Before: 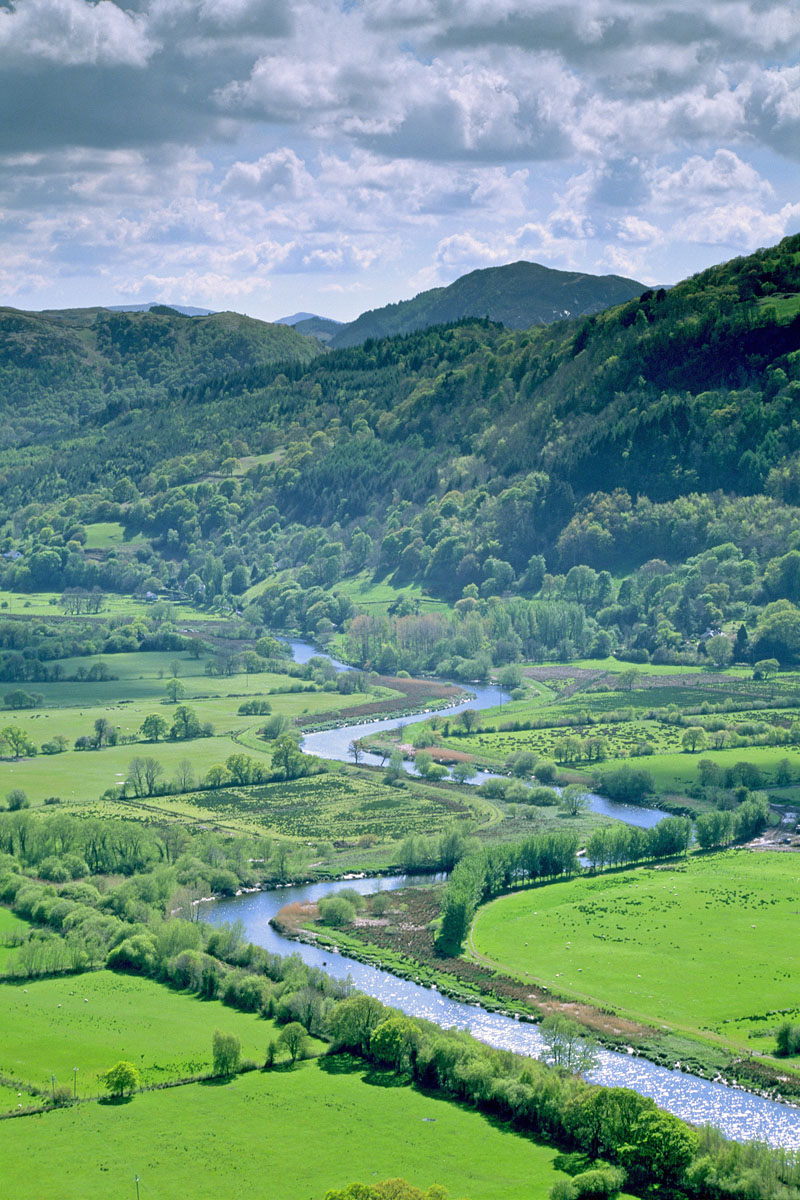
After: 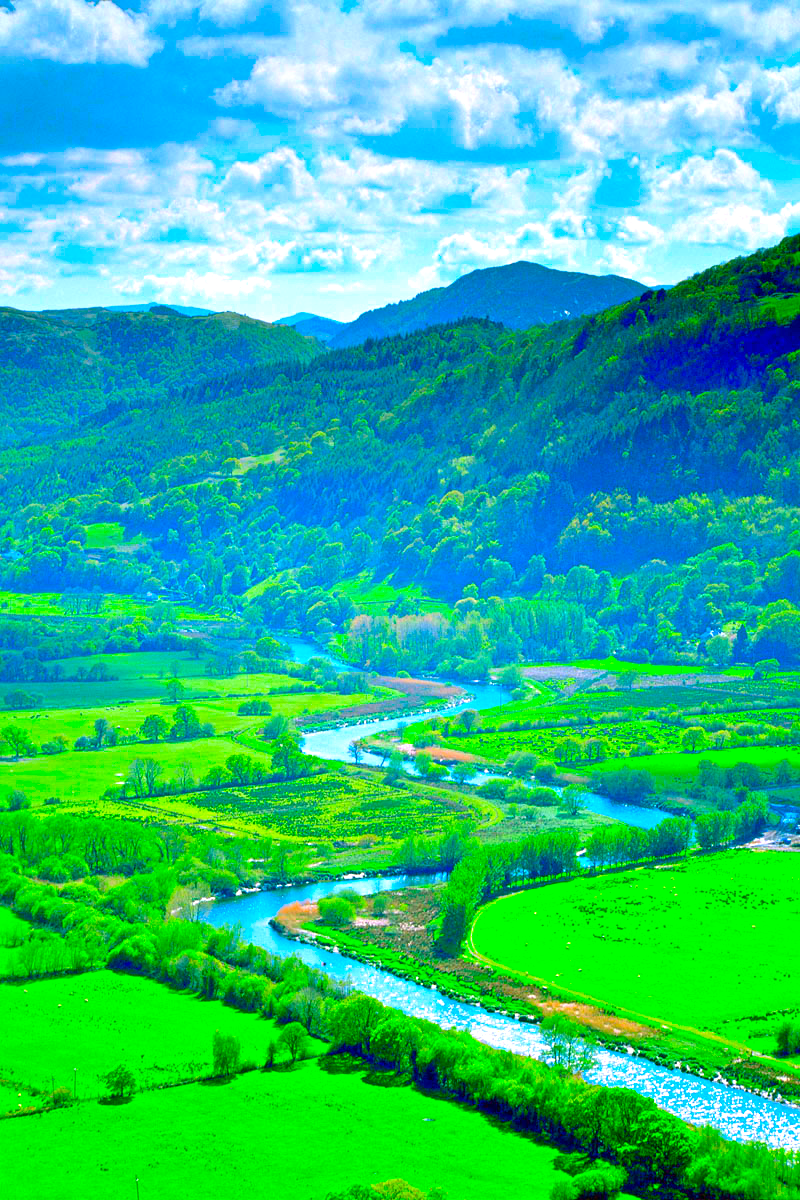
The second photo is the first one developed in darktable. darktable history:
color correction: saturation 3
exposure: exposure 0.6 EV, compensate highlight preservation false
